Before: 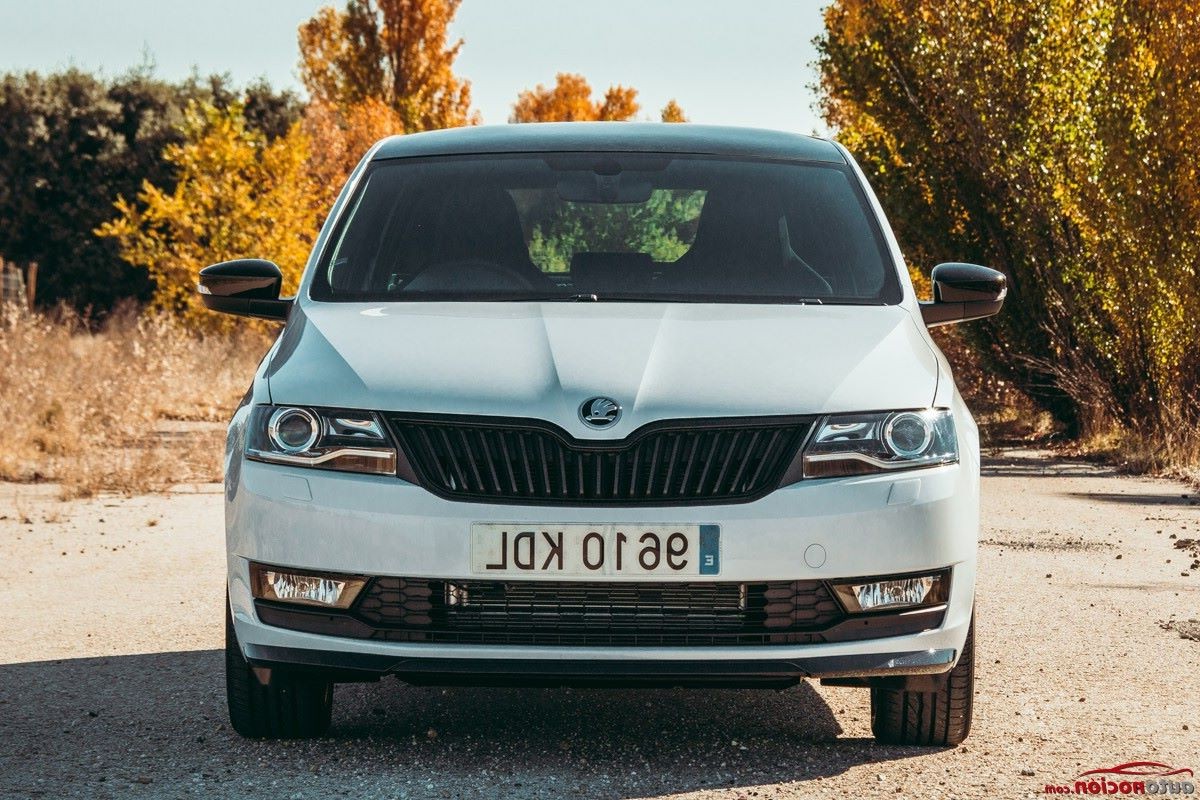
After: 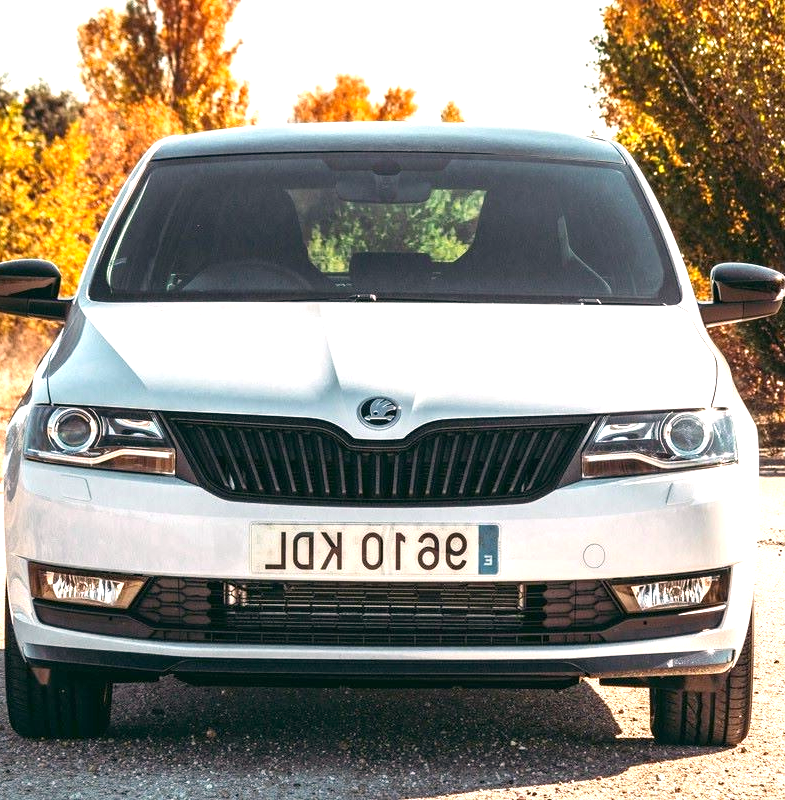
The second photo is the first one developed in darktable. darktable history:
color correction: highlights a* 7.99, highlights b* 4.32
exposure: black level correction 0.001, exposure 0.964 EV, compensate highlight preservation false
crop and rotate: left 18.427%, right 16.154%
